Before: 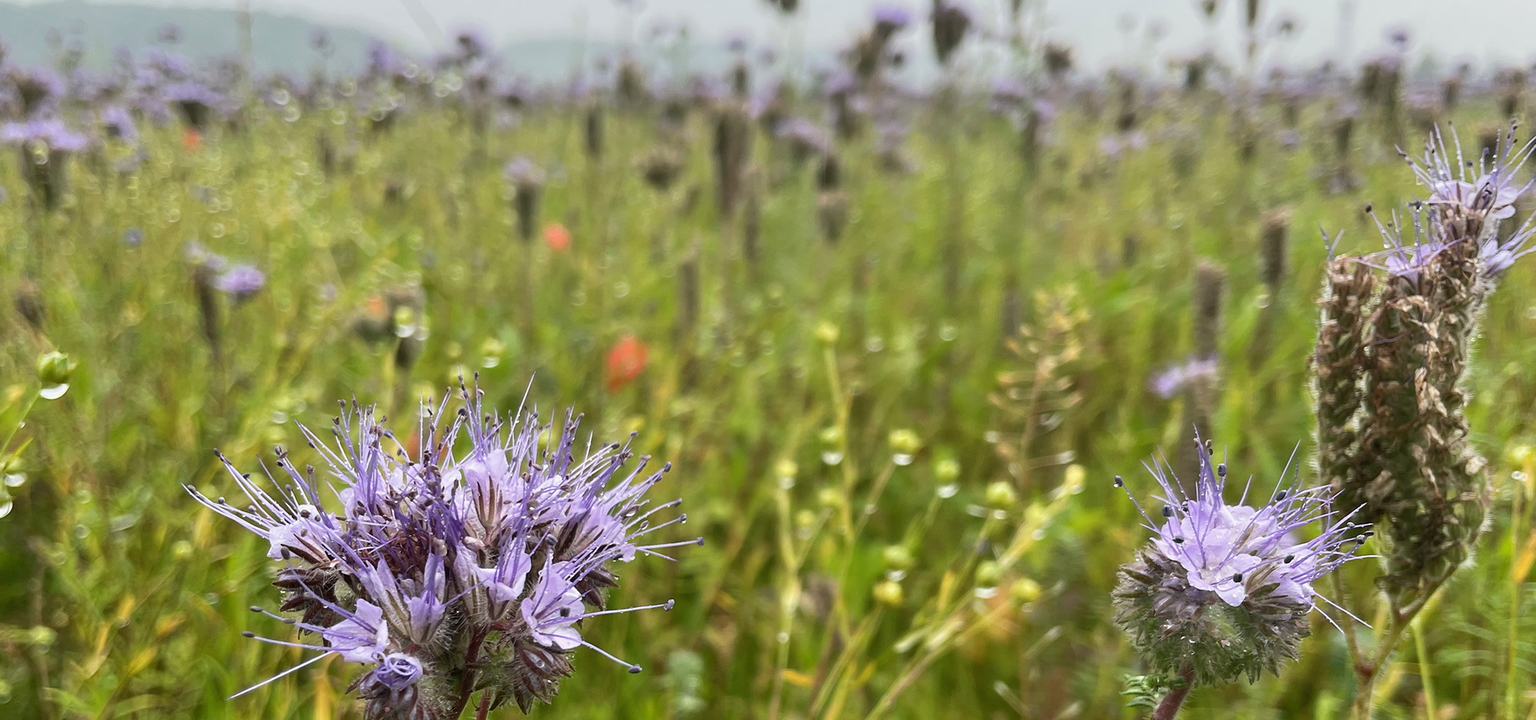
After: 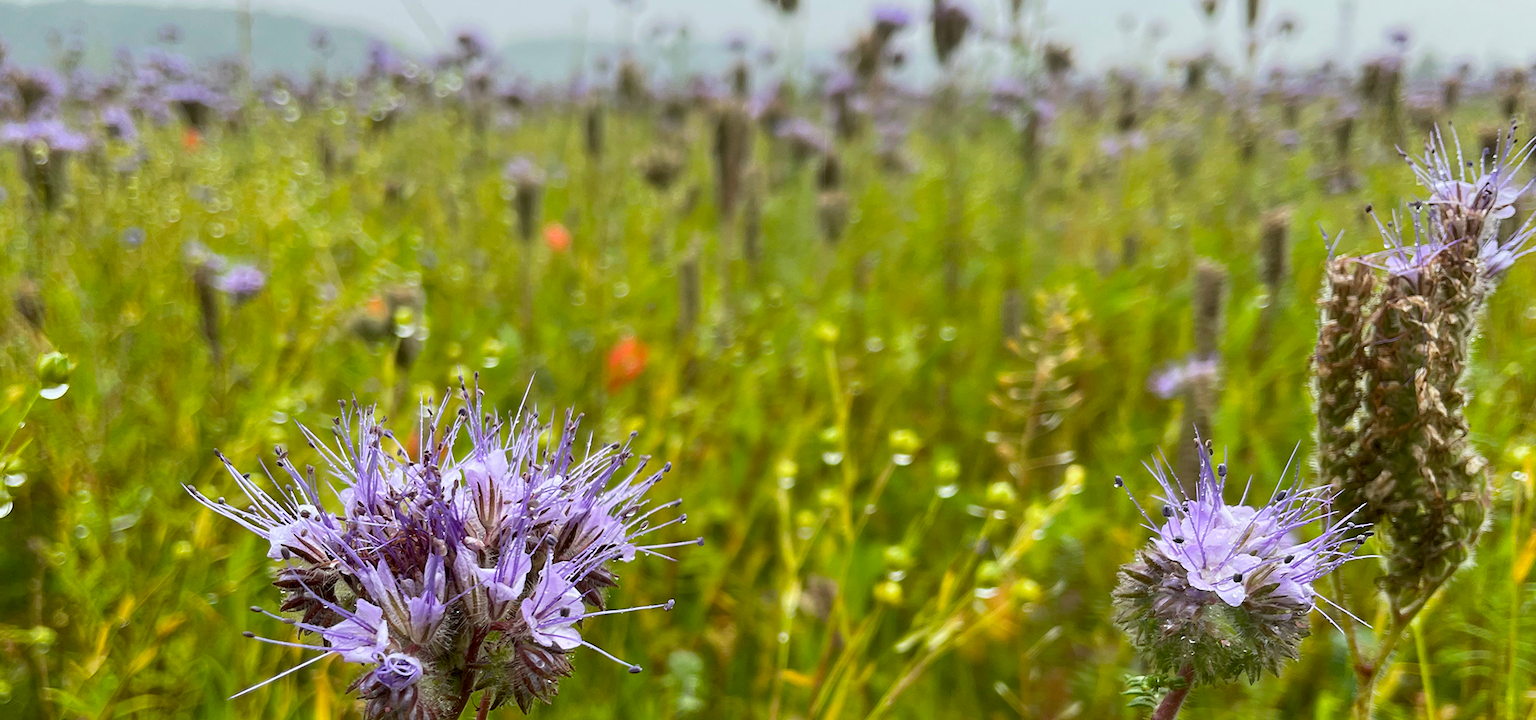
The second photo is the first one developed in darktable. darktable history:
color balance rgb: perceptual saturation grading › global saturation 20%, global vibrance 20%
color correction: highlights a* -2.73, highlights b* -2.09, shadows a* 2.41, shadows b* 2.73
